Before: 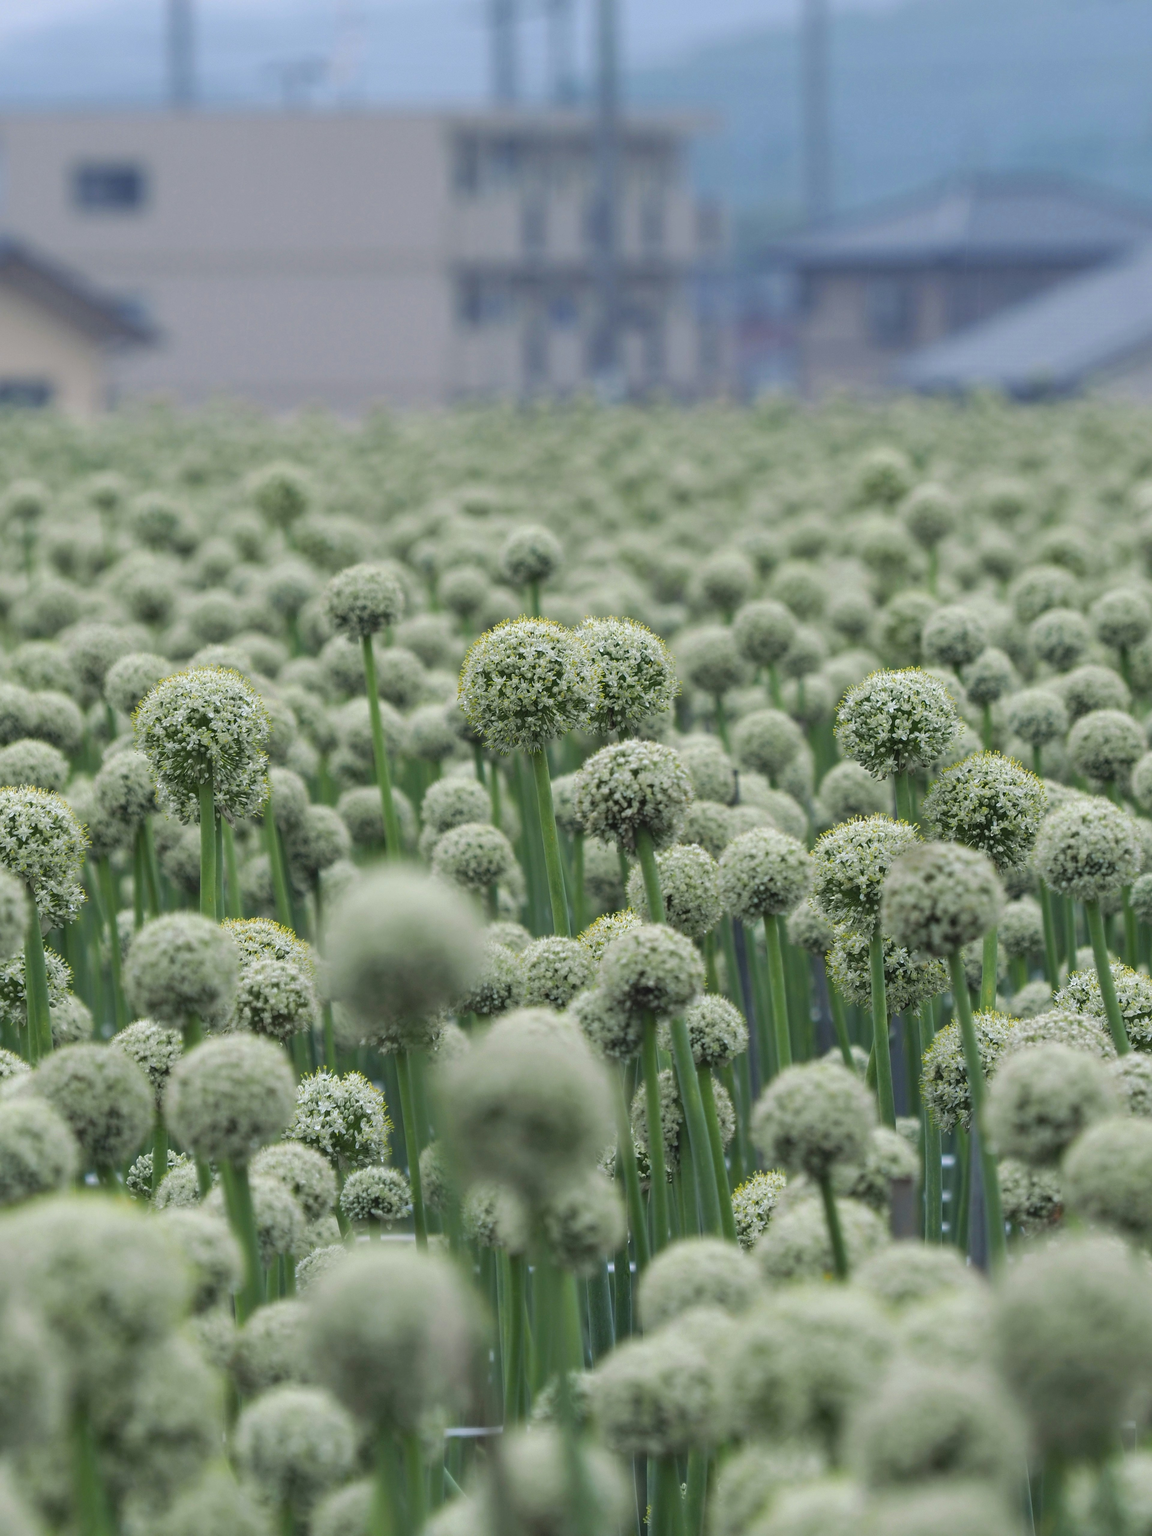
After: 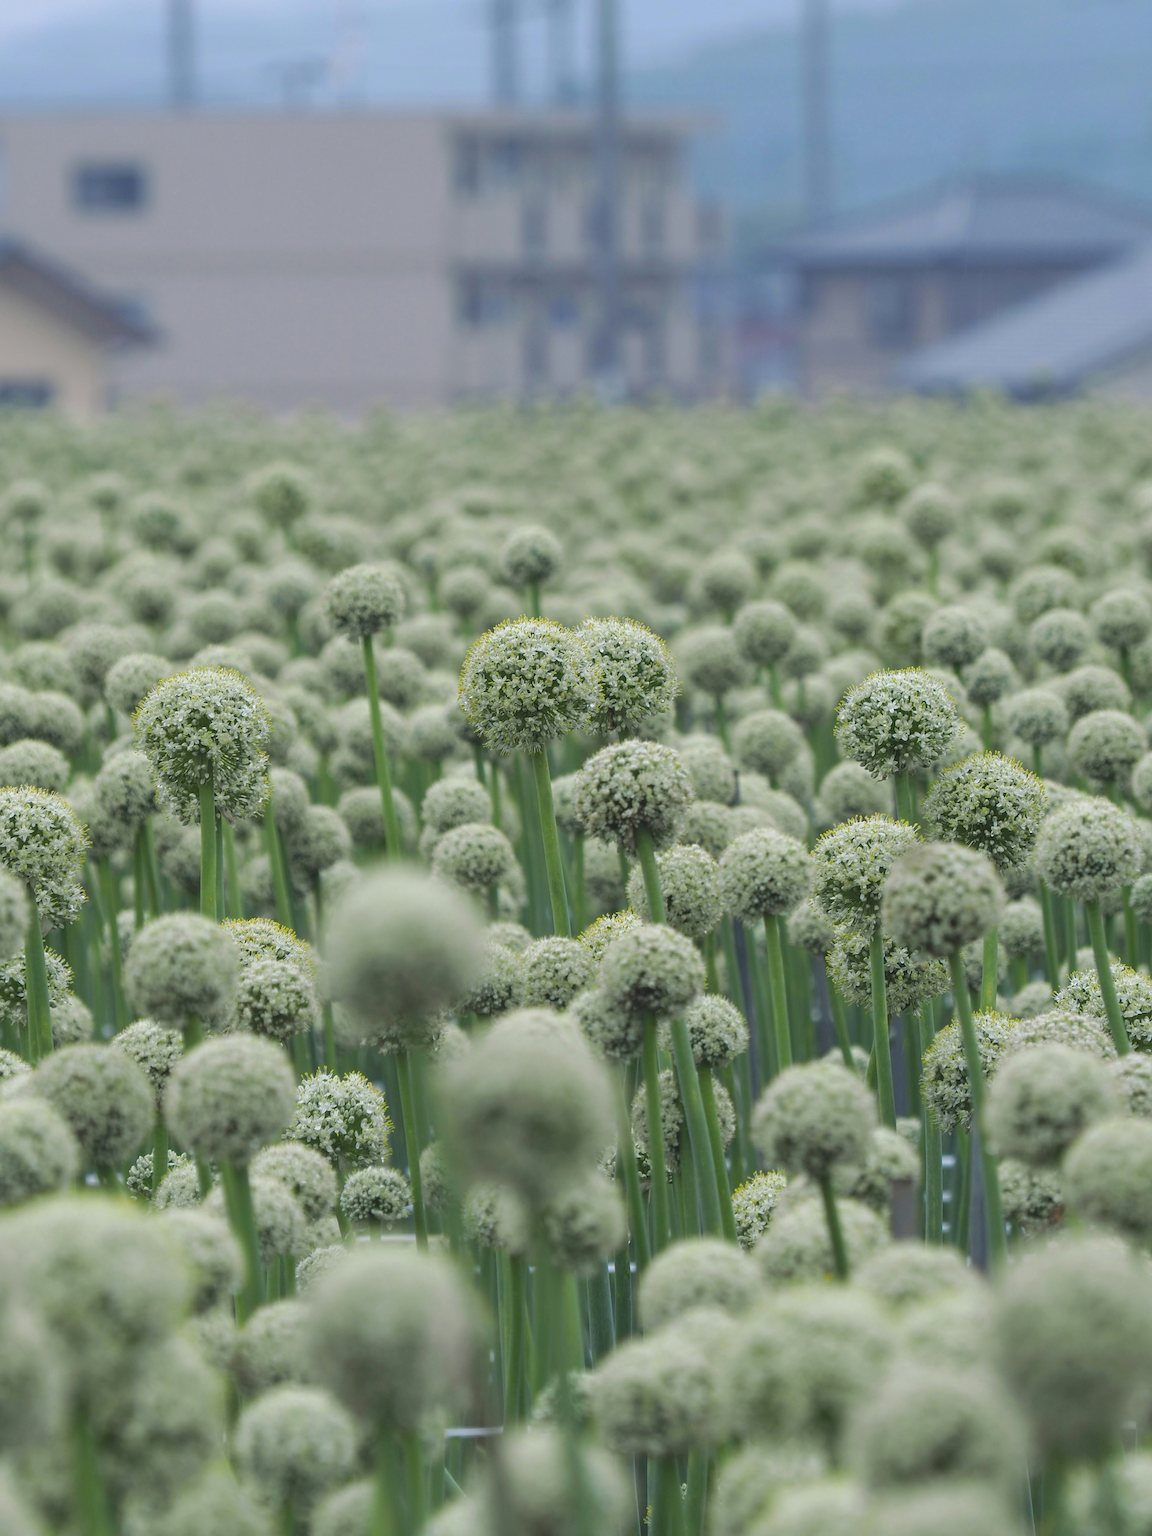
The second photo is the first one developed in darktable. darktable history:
exposure: exposure 0.128 EV, compensate highlight preservation false
contrast brightness saturation: contrast -0.11
